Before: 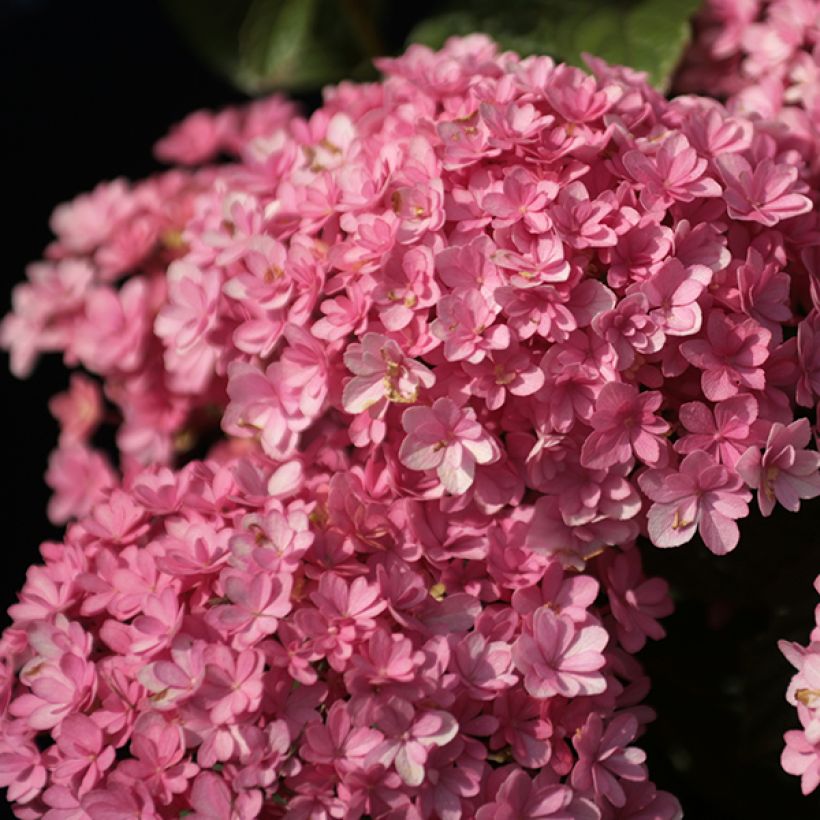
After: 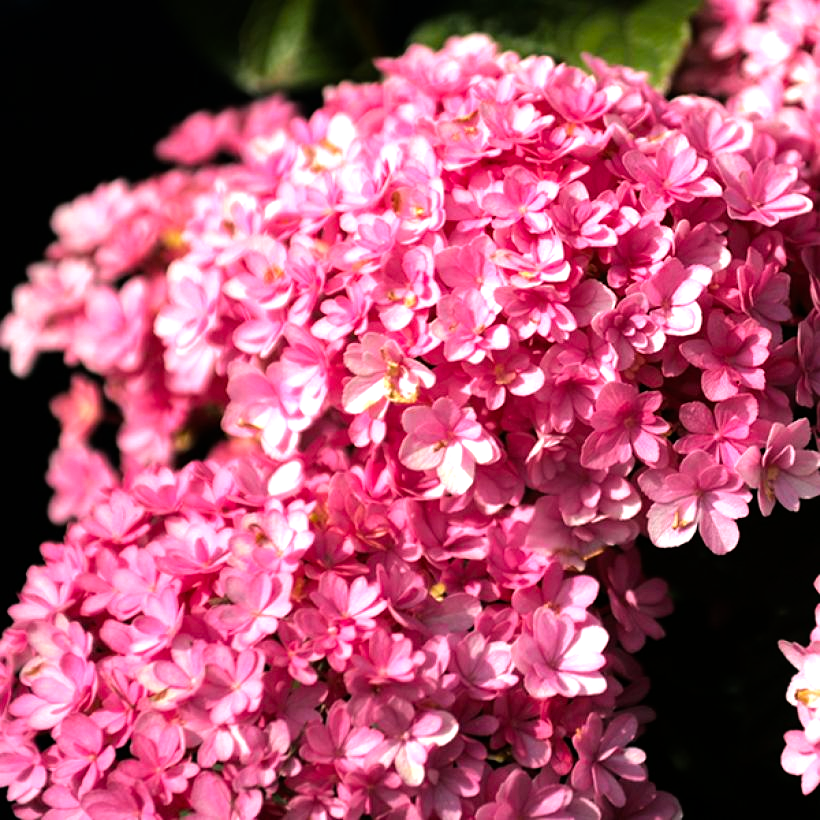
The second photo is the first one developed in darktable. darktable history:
tone equalizer: -8 EV -1.12 EV, -7 EV -1.01 EV, -6 EV -0.851 EV, -5 EV -0.546 EV, -3 EV 0.601 EV, -2 EV 0.883 EV, -1 EV 1.01 EV, +0 EV 1.07 EV
color balance rgb: shadows lift › luminance -7.631%, shadows lift › chroma 2.108%, shadows lift › hue 167.6°, perceptual saturation grading › global saturation 25.53%, contrast 5.077%
